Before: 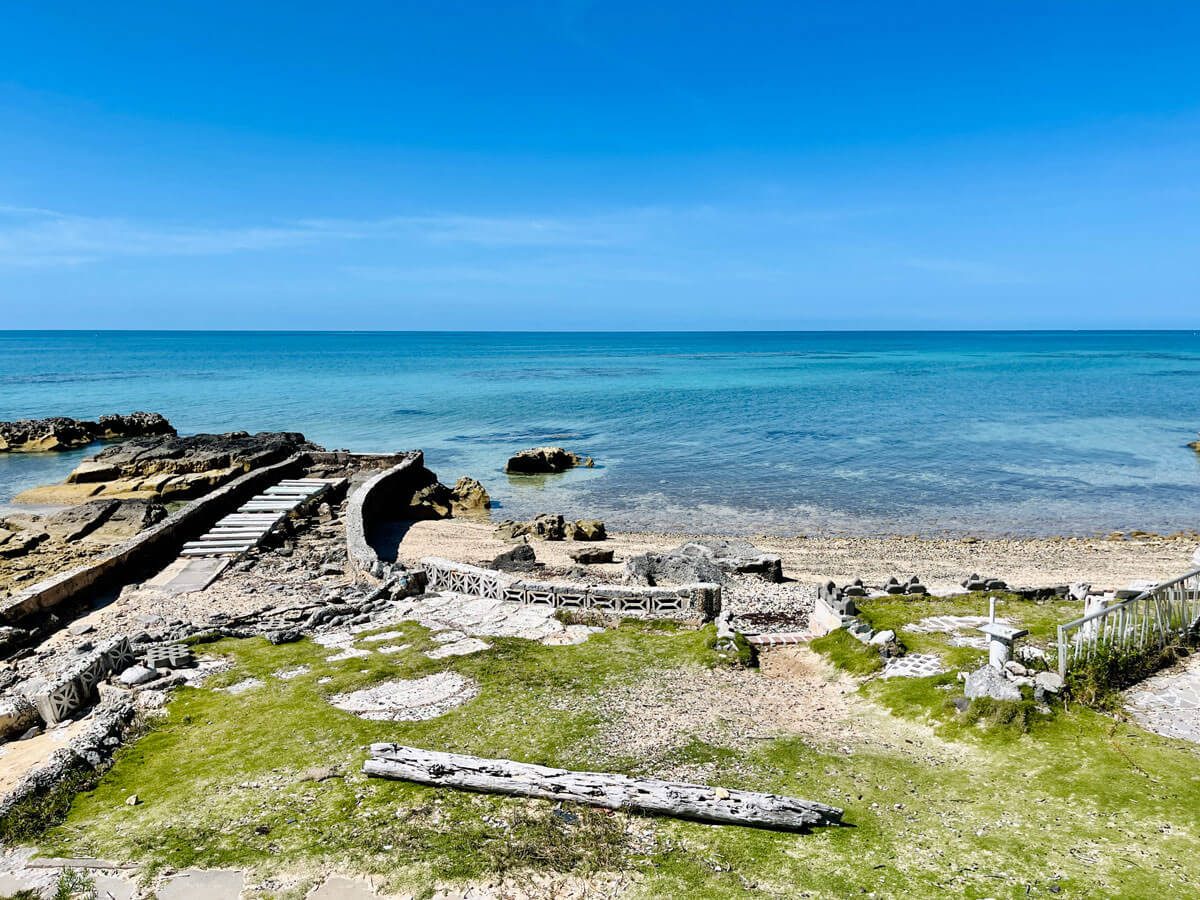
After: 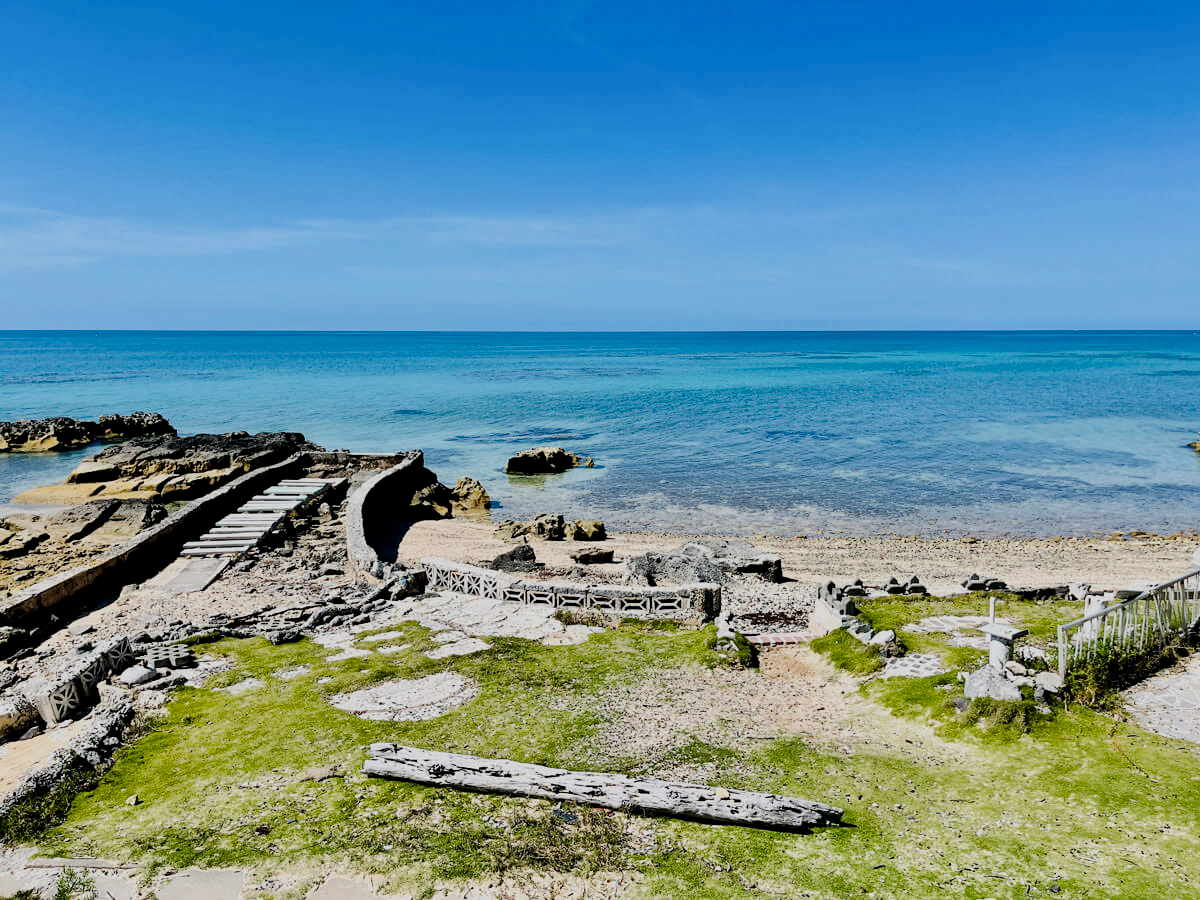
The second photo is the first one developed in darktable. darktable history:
contrast brightness saturation: contrast 0.15, brightness -0.012, saturation 0.102
filmic rgb: black relative exposure -7.42 EV, white relative exposure 4.81 EV, hardness 3.4
